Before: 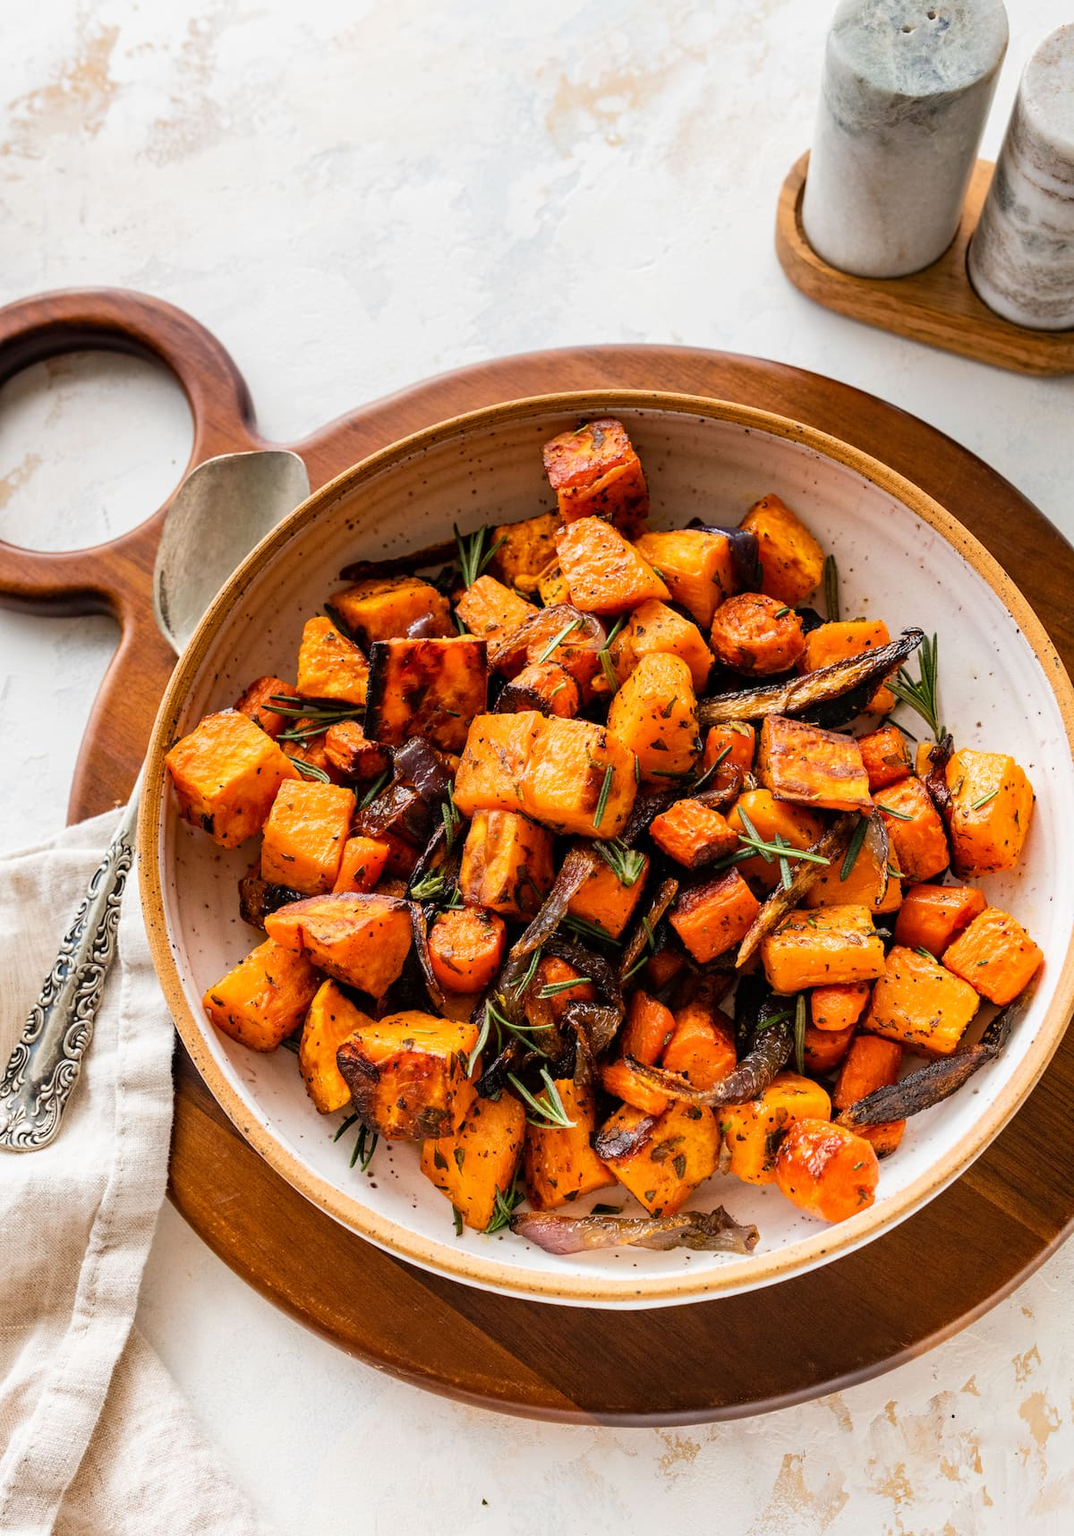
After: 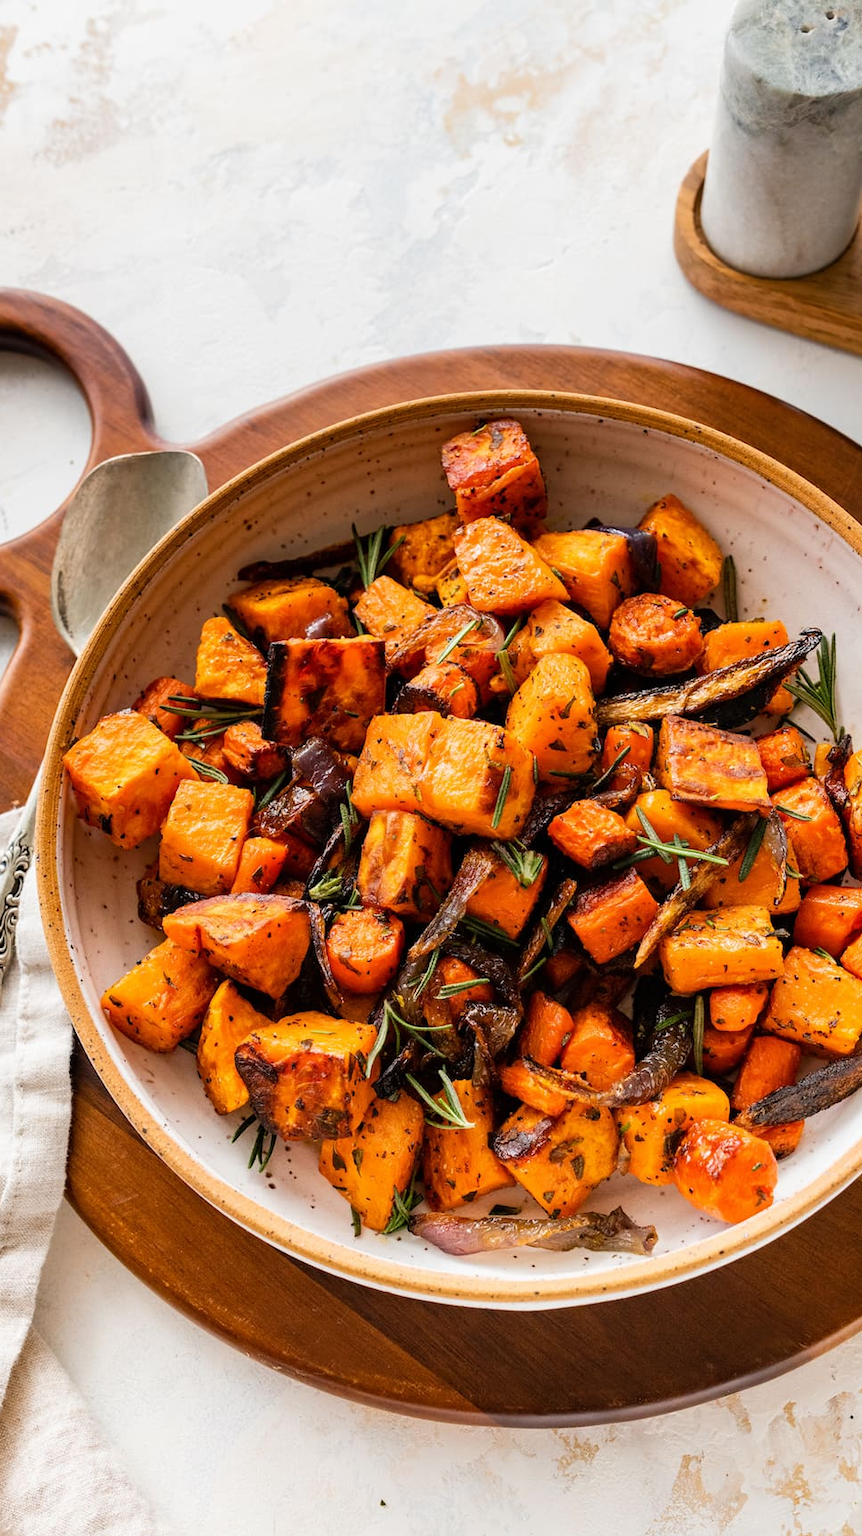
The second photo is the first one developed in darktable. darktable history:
crop and rotate: left 9.516%, right 10.176%
